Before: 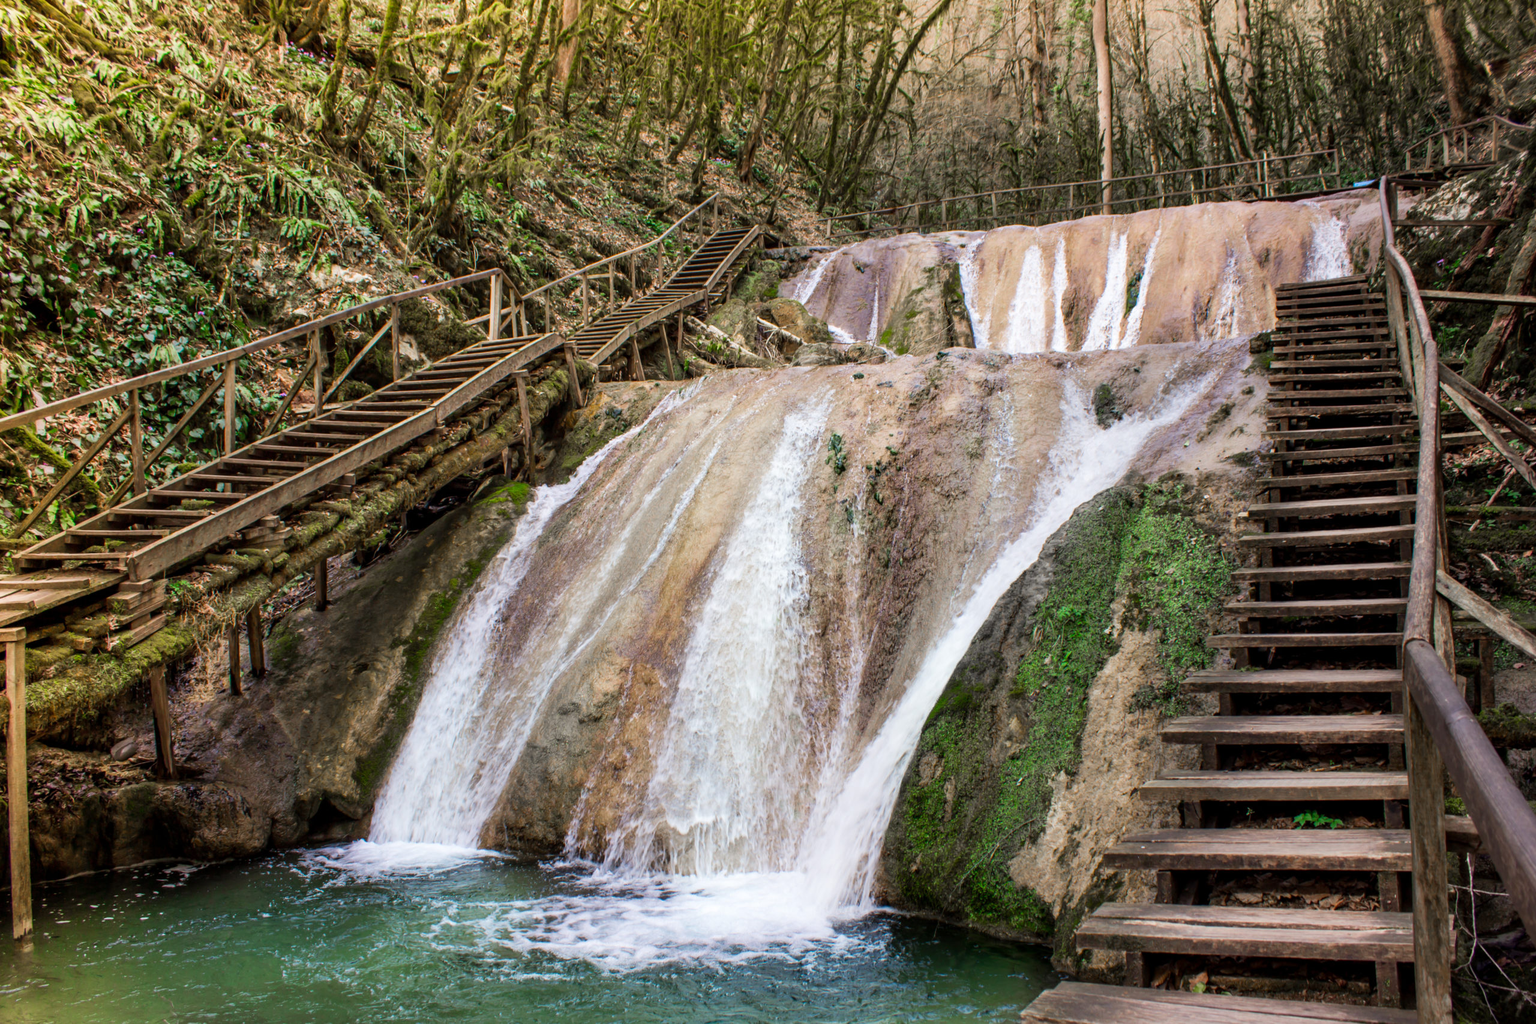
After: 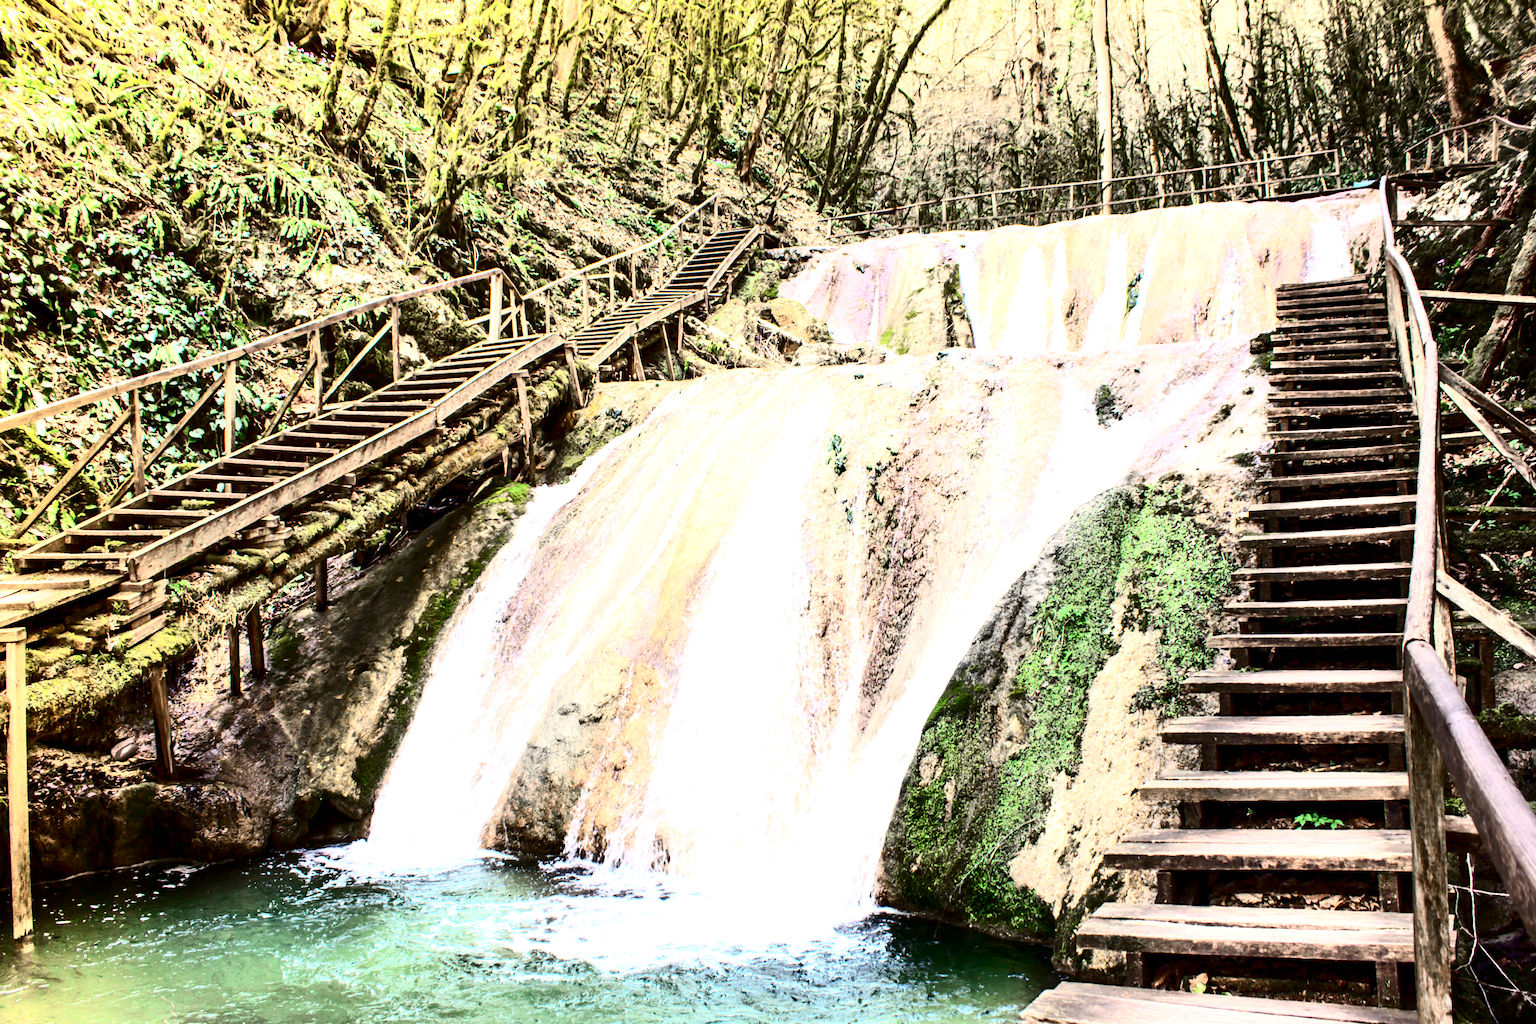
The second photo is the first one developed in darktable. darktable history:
exposure: black level correction 0, exposure 1.46 EV, compensate highlight preservation false
contrast brightness saturation: contrast 0.508, saturation -0.094
